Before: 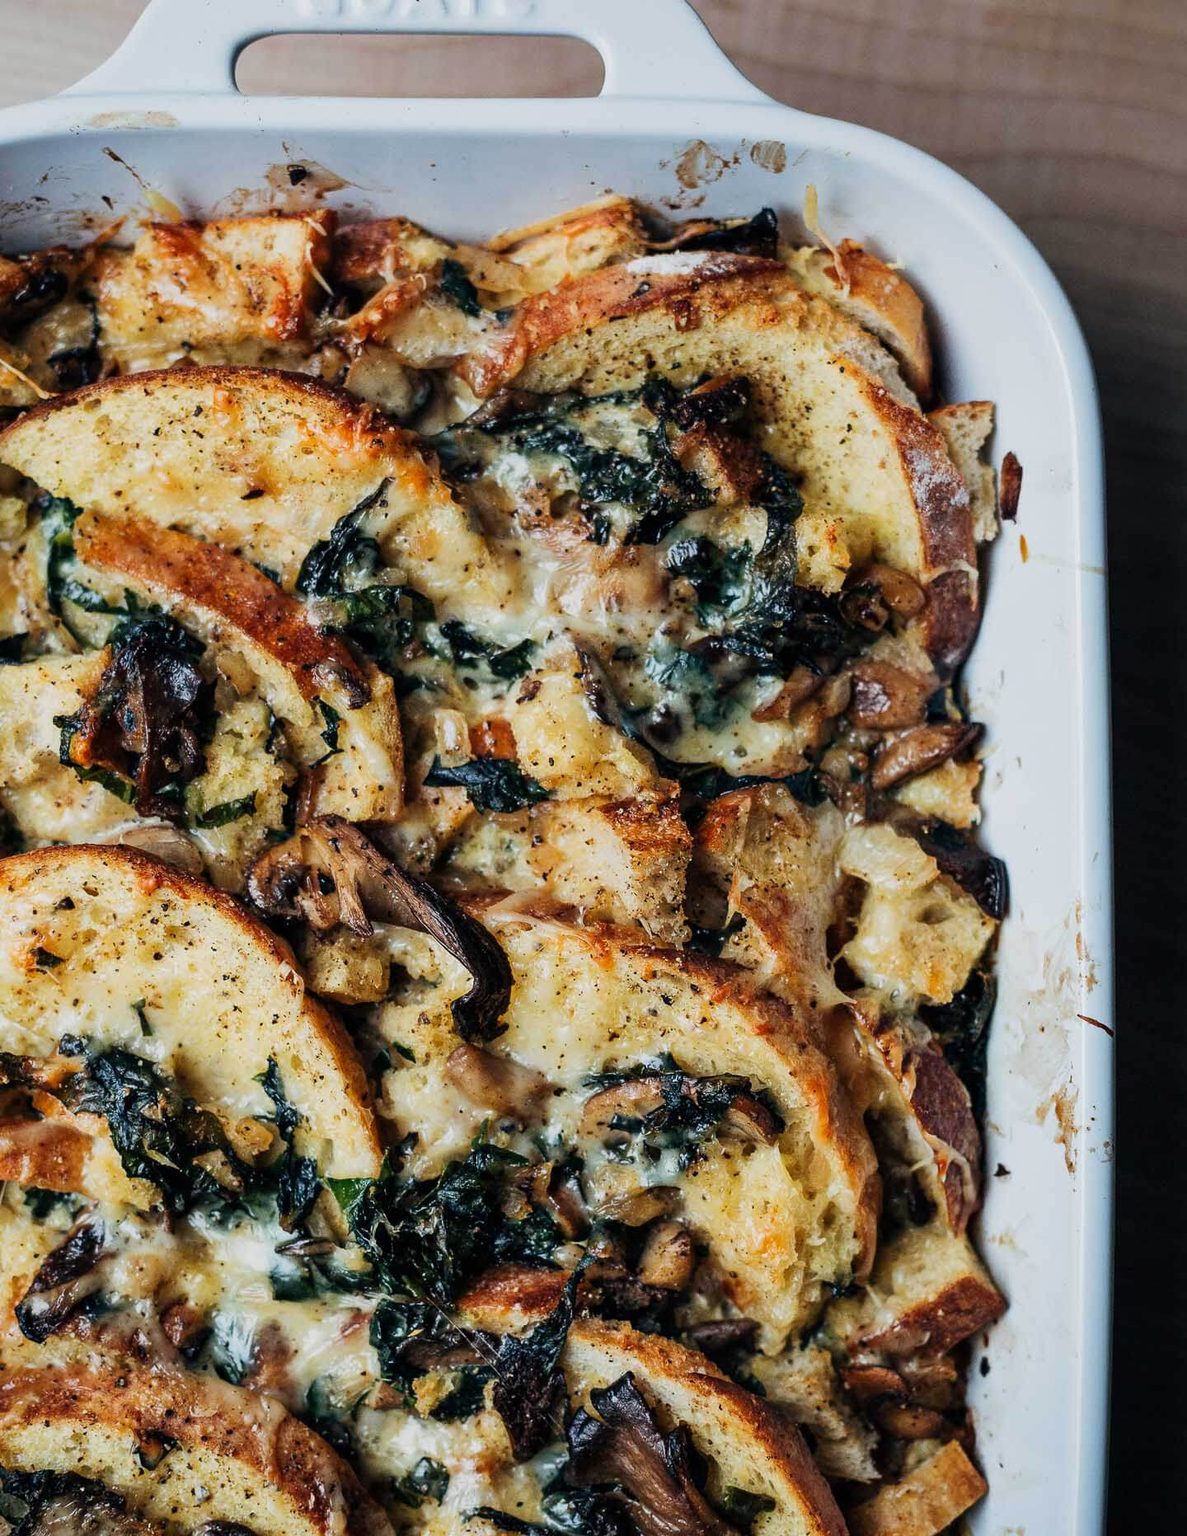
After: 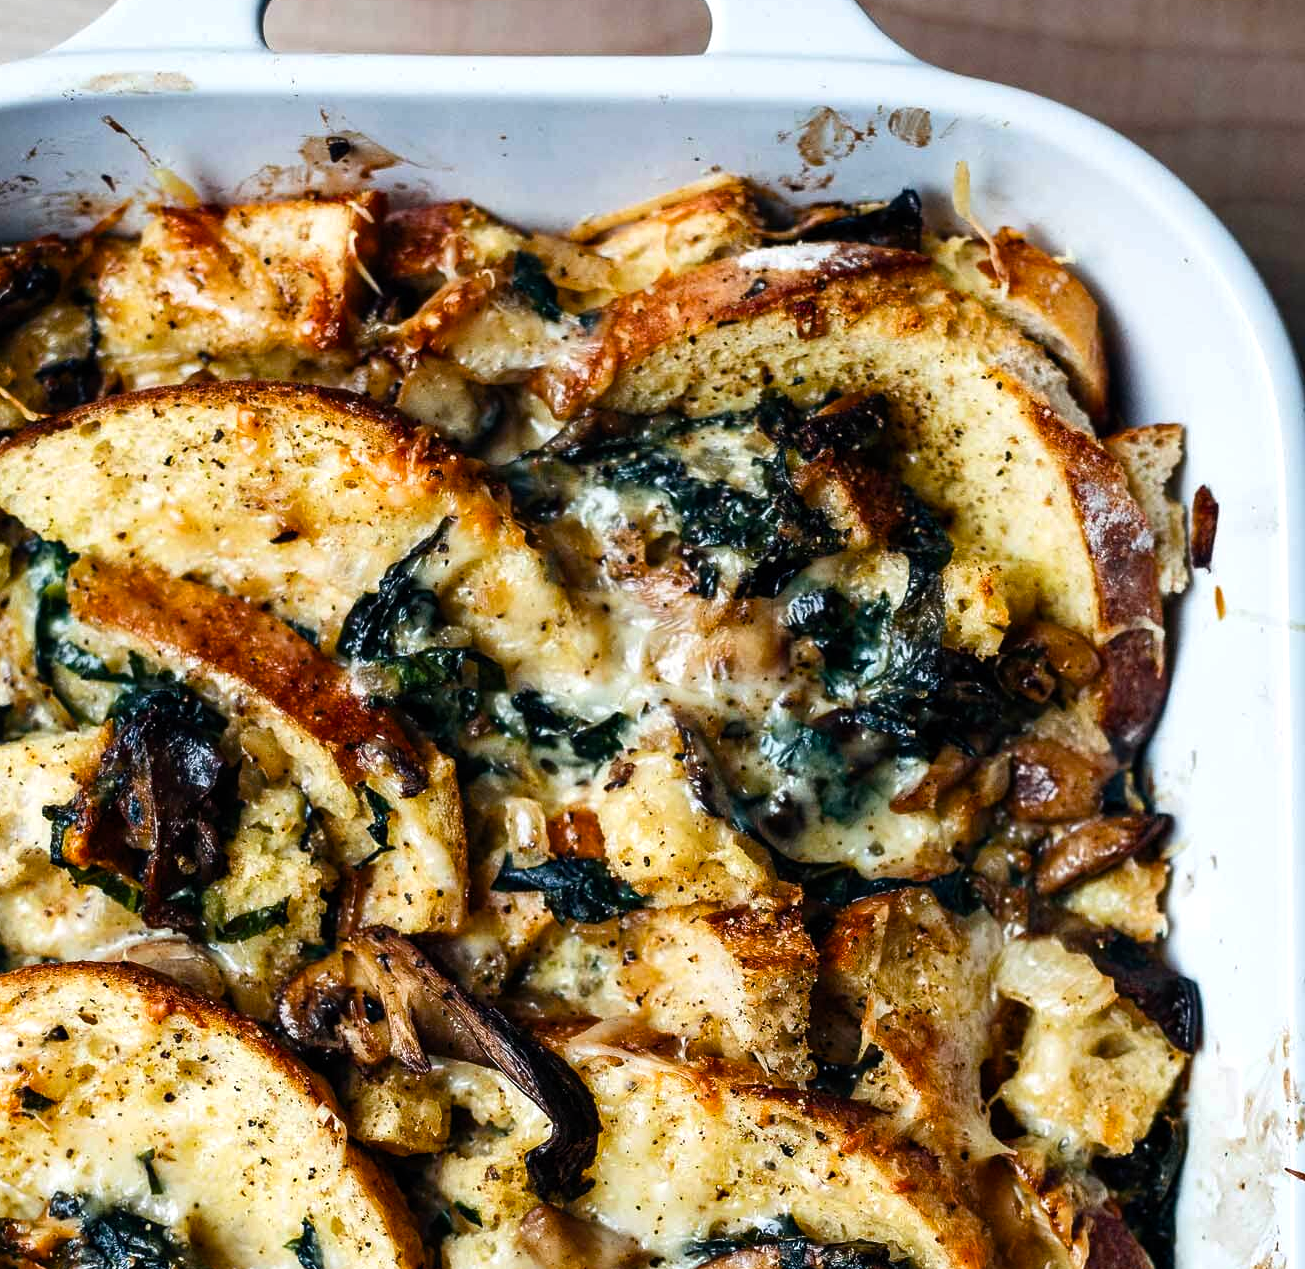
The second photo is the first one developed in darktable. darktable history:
crop: left 1.556%, top 3.38%, right 7.762%, bottom 28.503%
color balance rgb: power › hue 74.36°, perceptual saturation grading › global saturation 27.528%, perceptual saturation grading › highlights -25.595%, perceptual saturation grading › shadows 24.151%, perceptual brilliance grading › global brilliance -17.103%, perceptual brilliance grading › highlights 28.906%, contrast 4.853%
